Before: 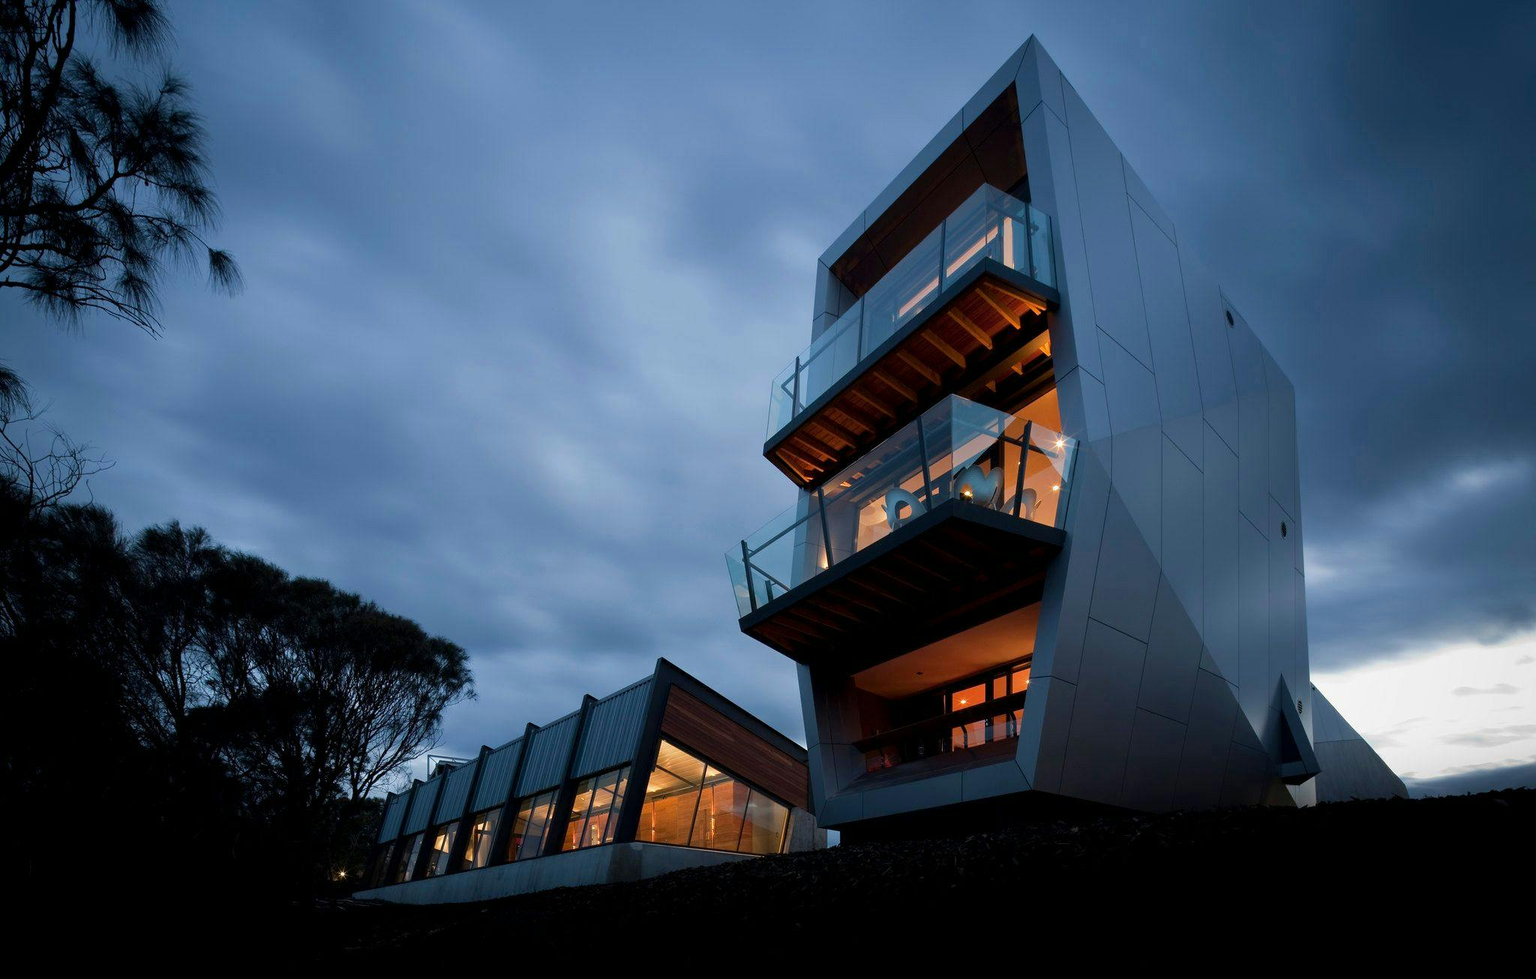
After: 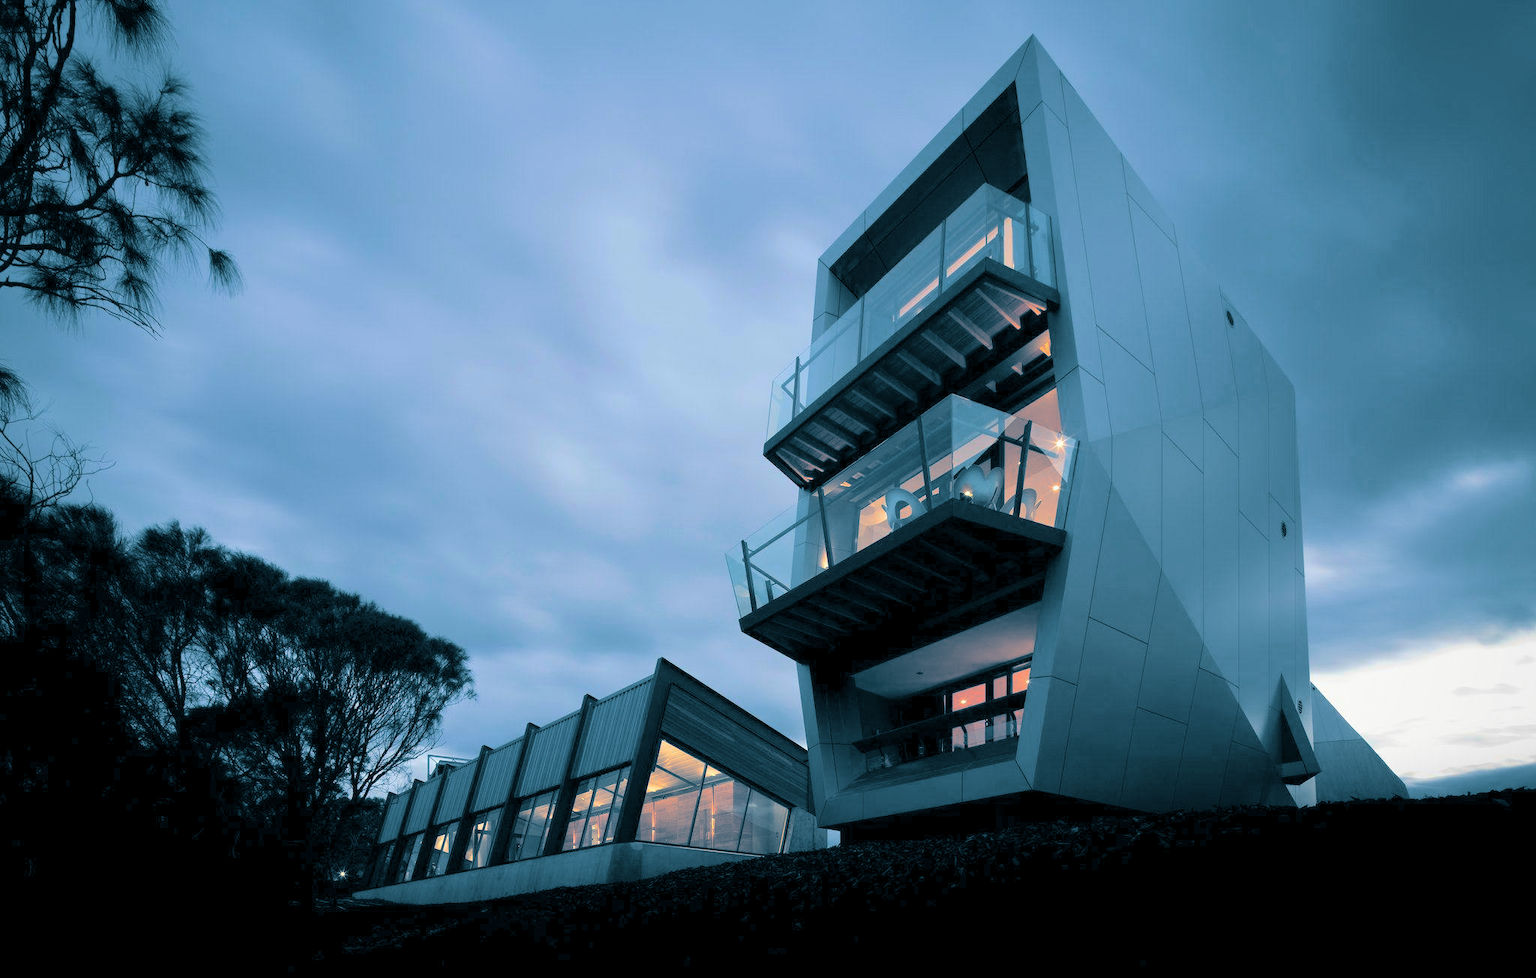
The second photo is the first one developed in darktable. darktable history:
split-toning: shadows › hue 212.4°, balance -70
contrast brightness saturation: brightness 0.28
